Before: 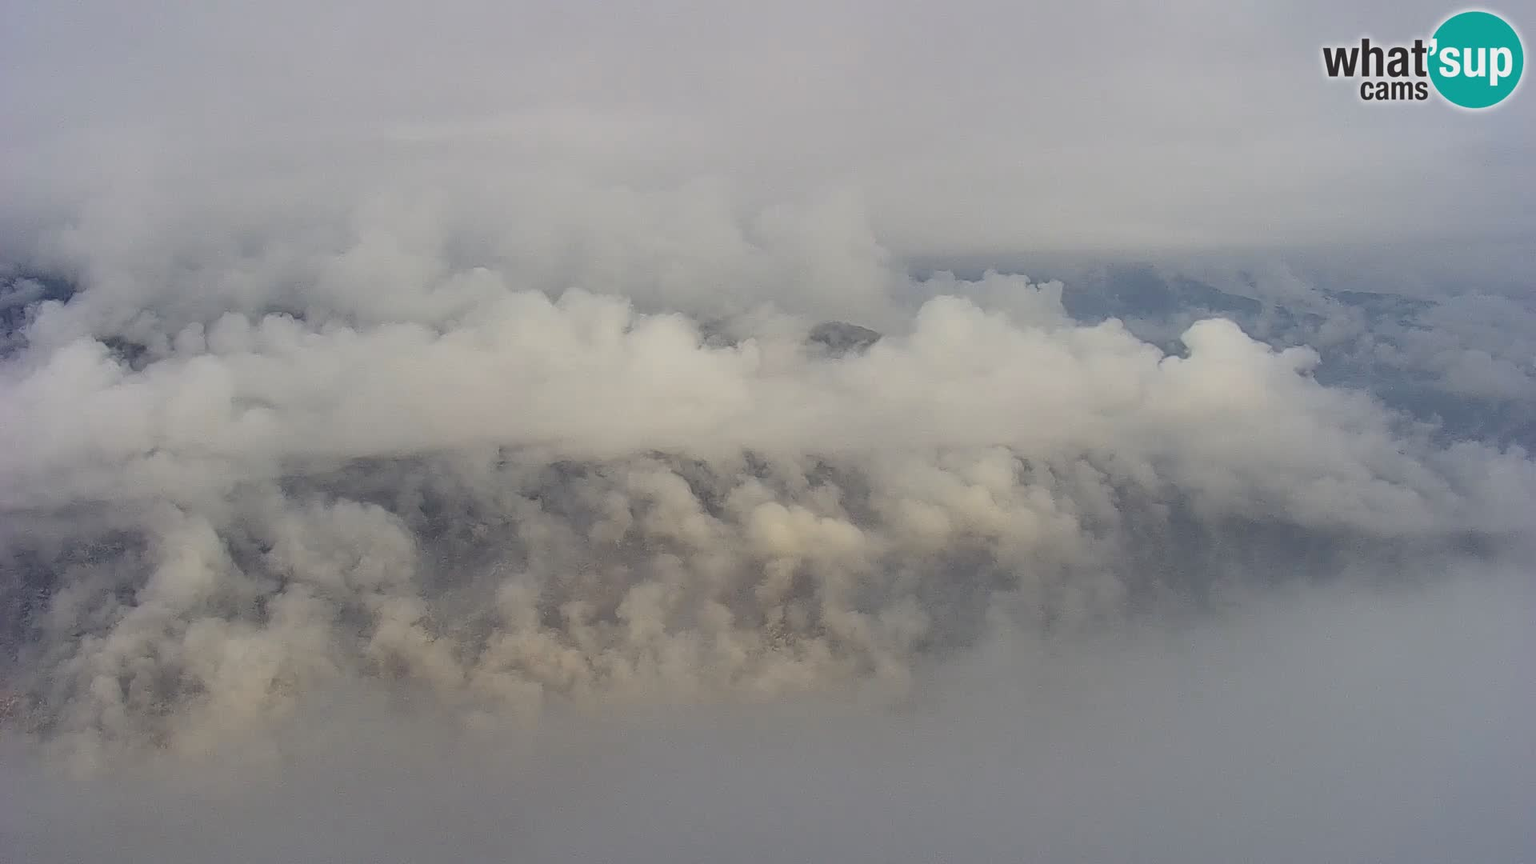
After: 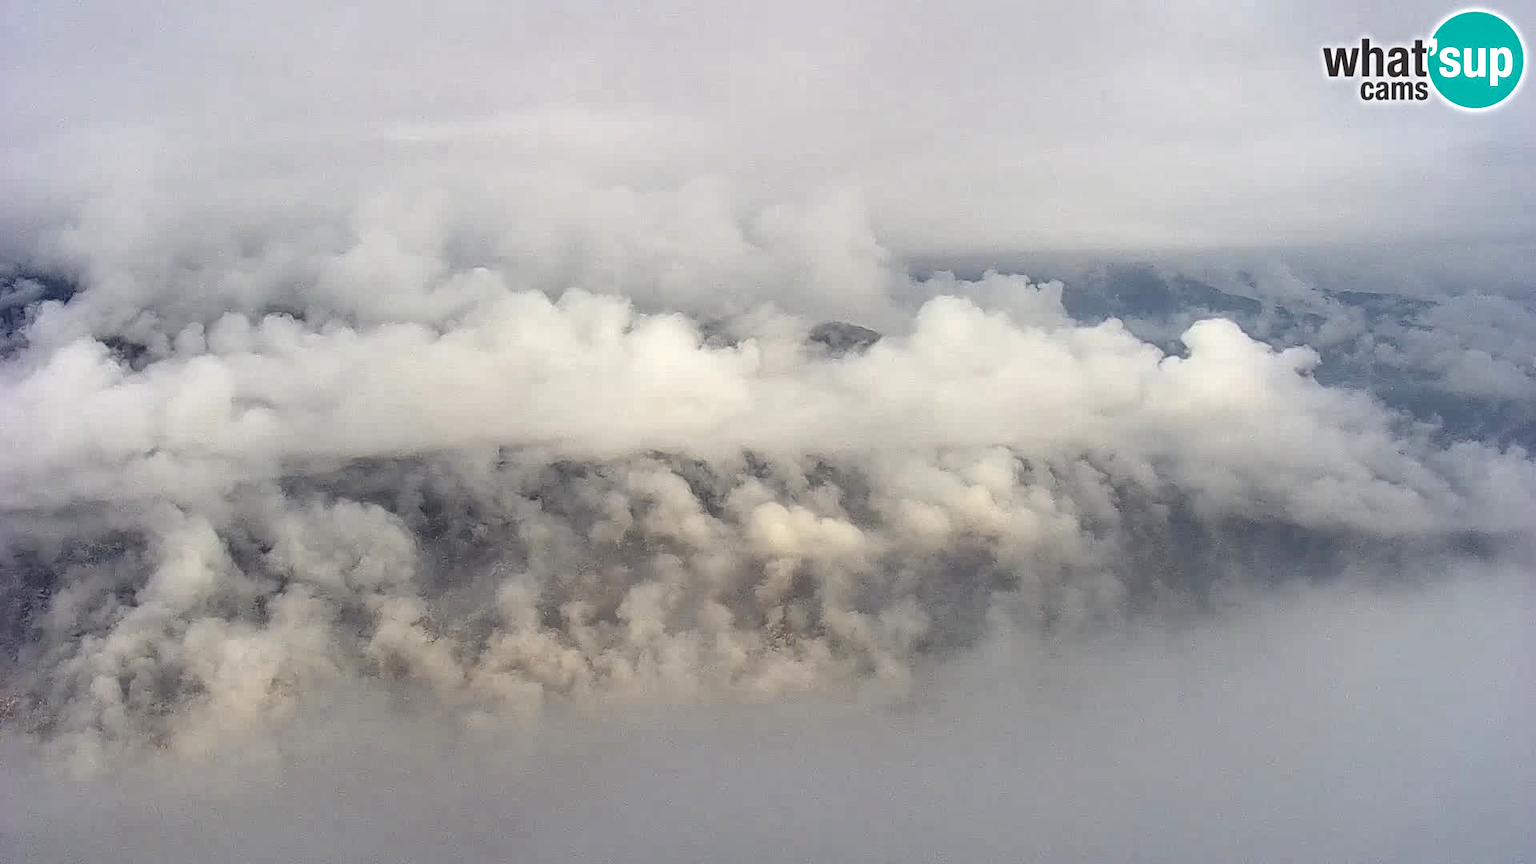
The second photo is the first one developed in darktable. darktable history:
exposure: black level correction 0, exposure 0.5 EV, compensate highlight preservation false
local contrast: detail 160%
